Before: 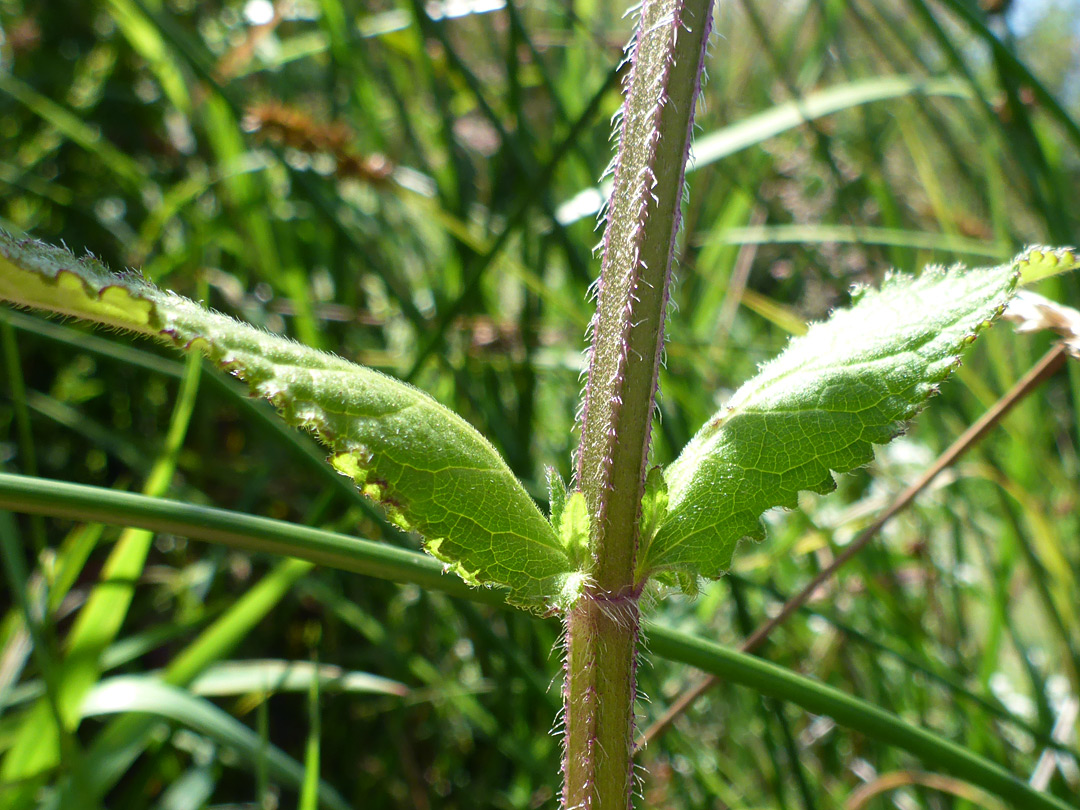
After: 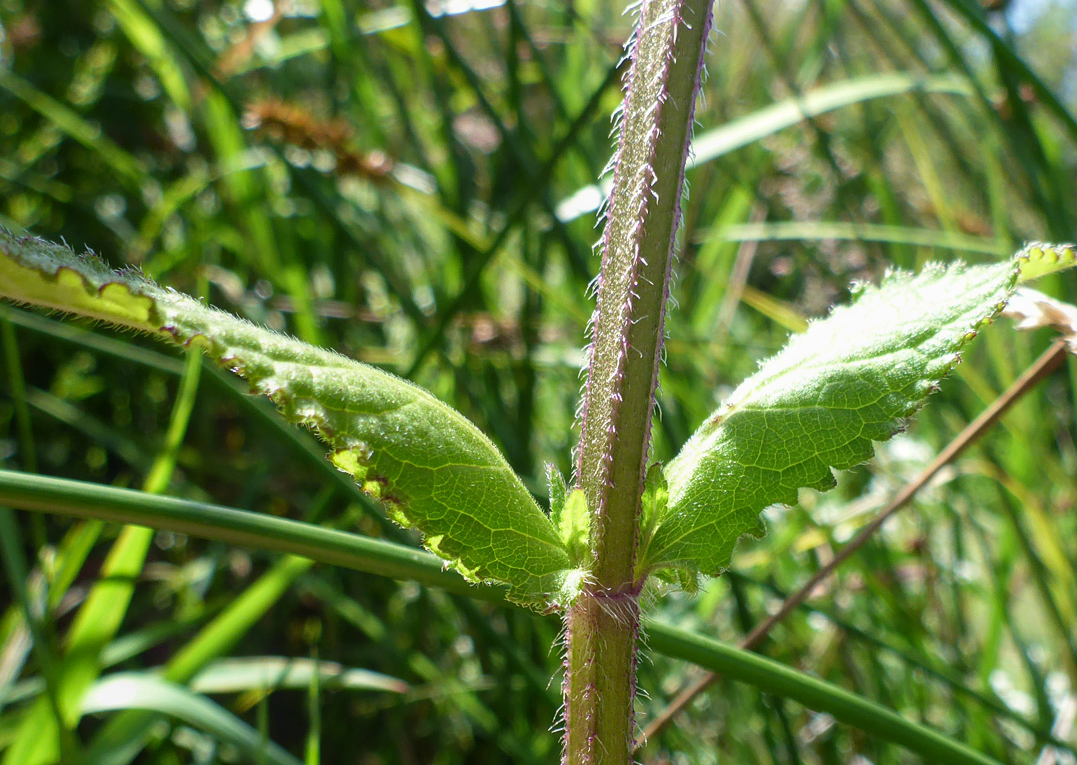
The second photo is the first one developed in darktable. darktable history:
shadows and highlights: shadows -24.28, highlights 49.77, soften with gaussian
crop: top 0.448%, right 0.264%, bottom 5.045%
local contrast: detail 110%
